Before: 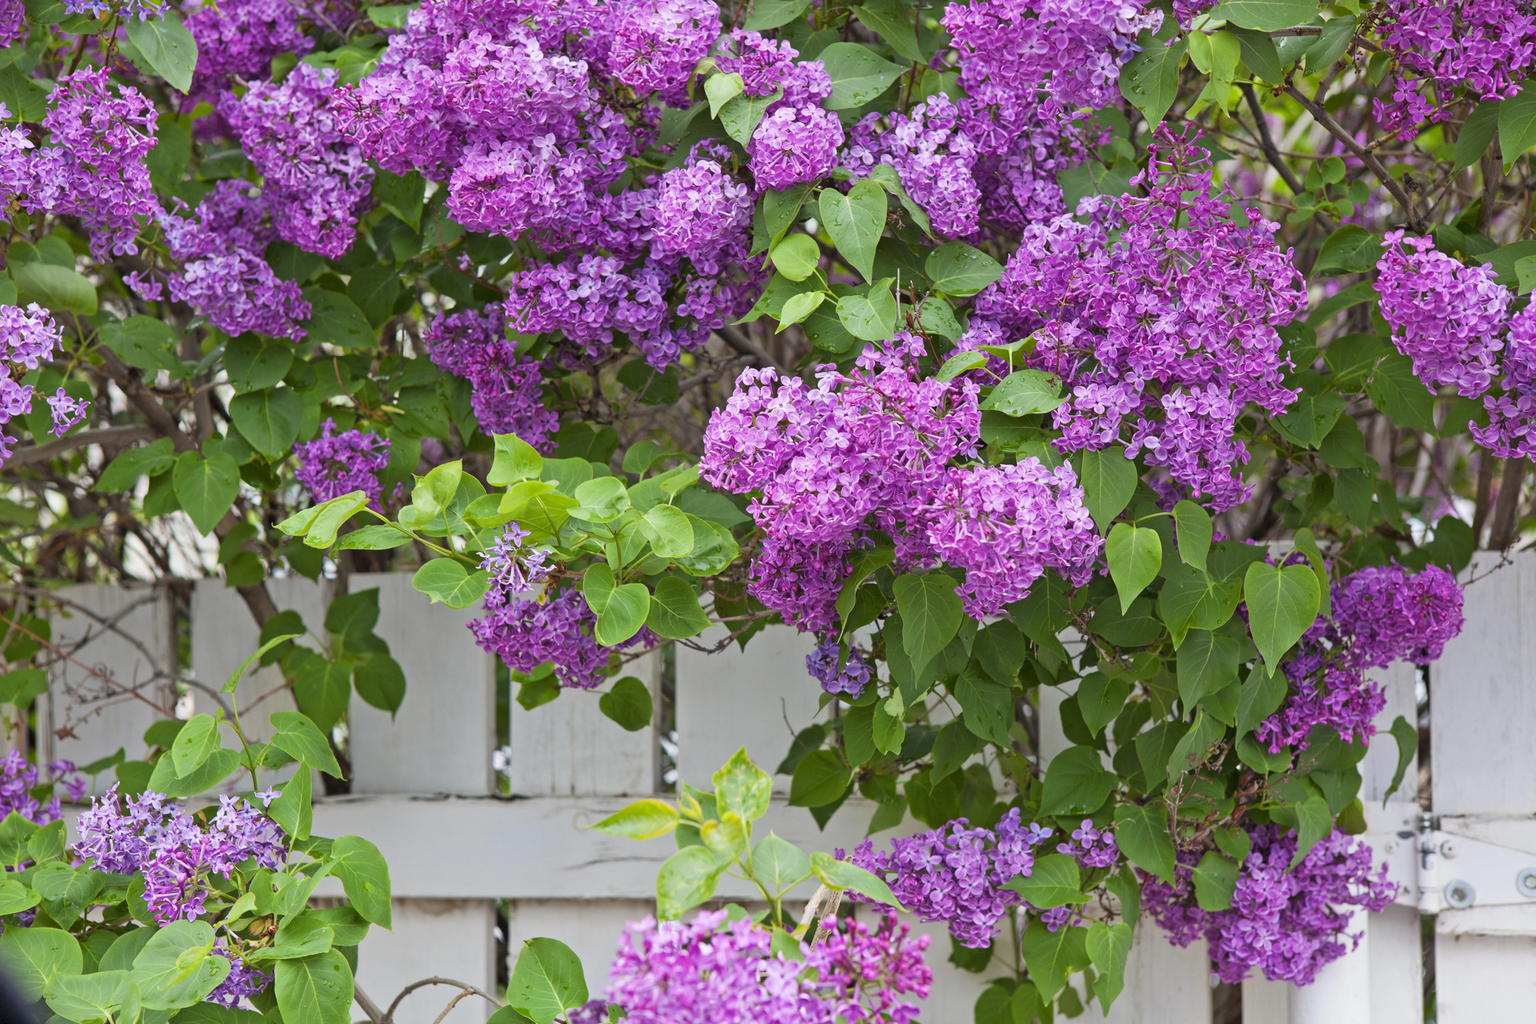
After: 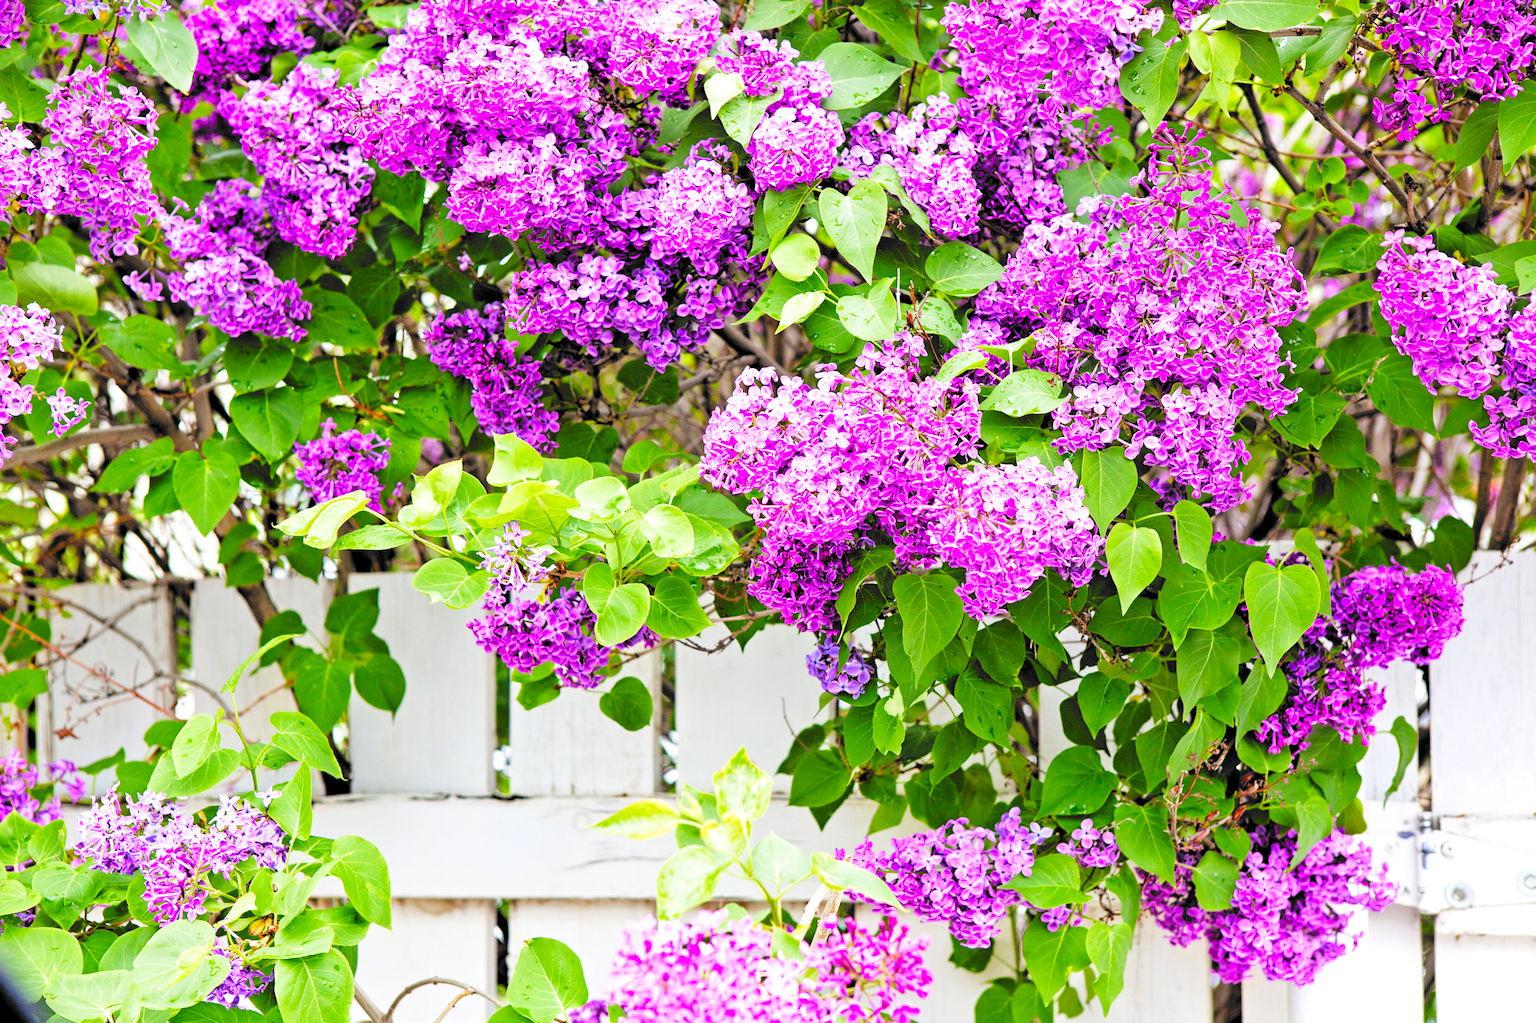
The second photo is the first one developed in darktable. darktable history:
levels: levels [0.008, 0.318, 0.836]
filmic rgb: black relative exposure -5.09 EV, white relative exposure 3.99 EV, threshold 5.98 EV, hardness 2.88, contrast 1.407, highlights saturation mix -30.25%, add noise in highlights 0.001, preserve chrominance no, color science v3 (2019), use custom middle-gray values true, contrast in highlights soft, enable highlight reconstruction true
